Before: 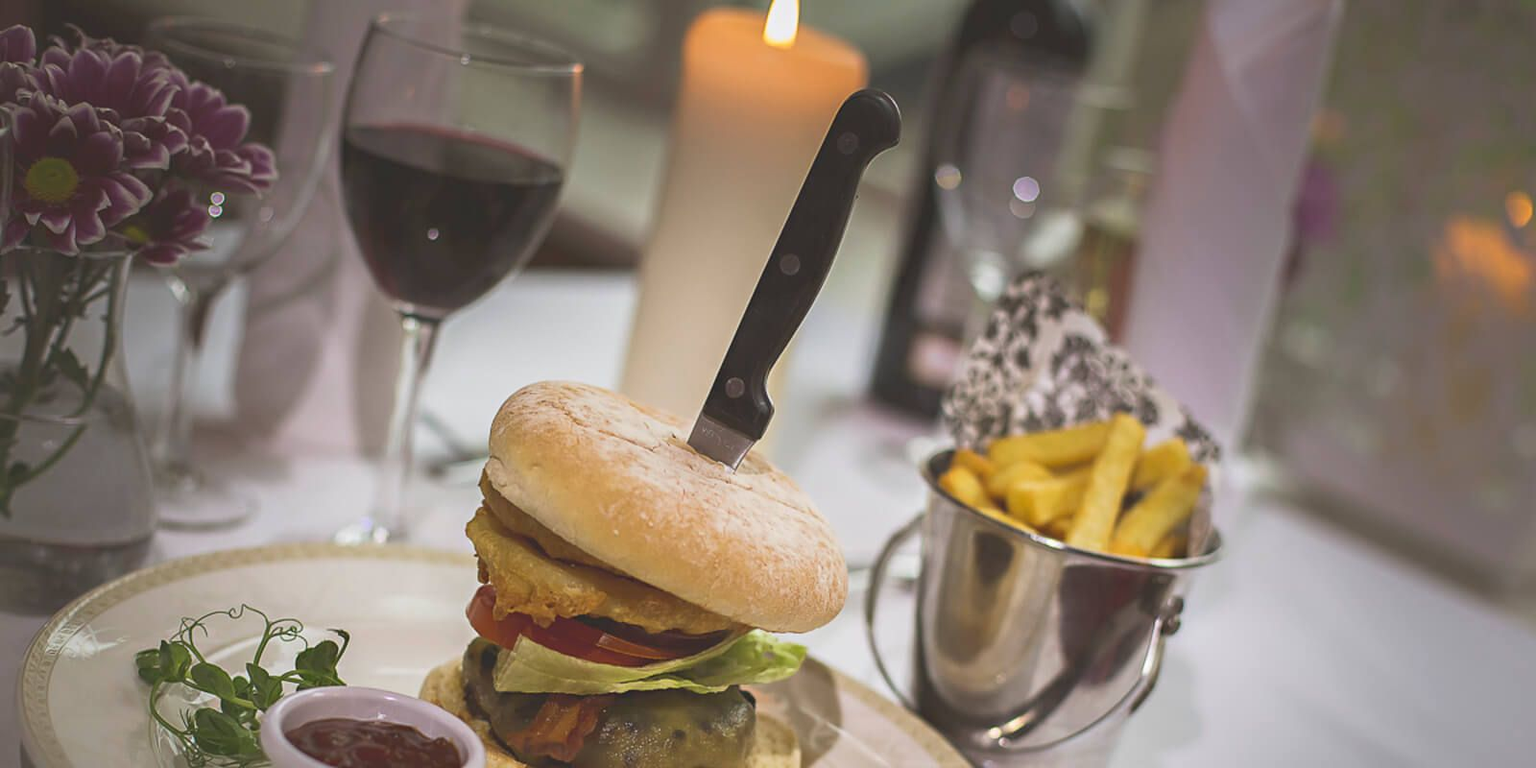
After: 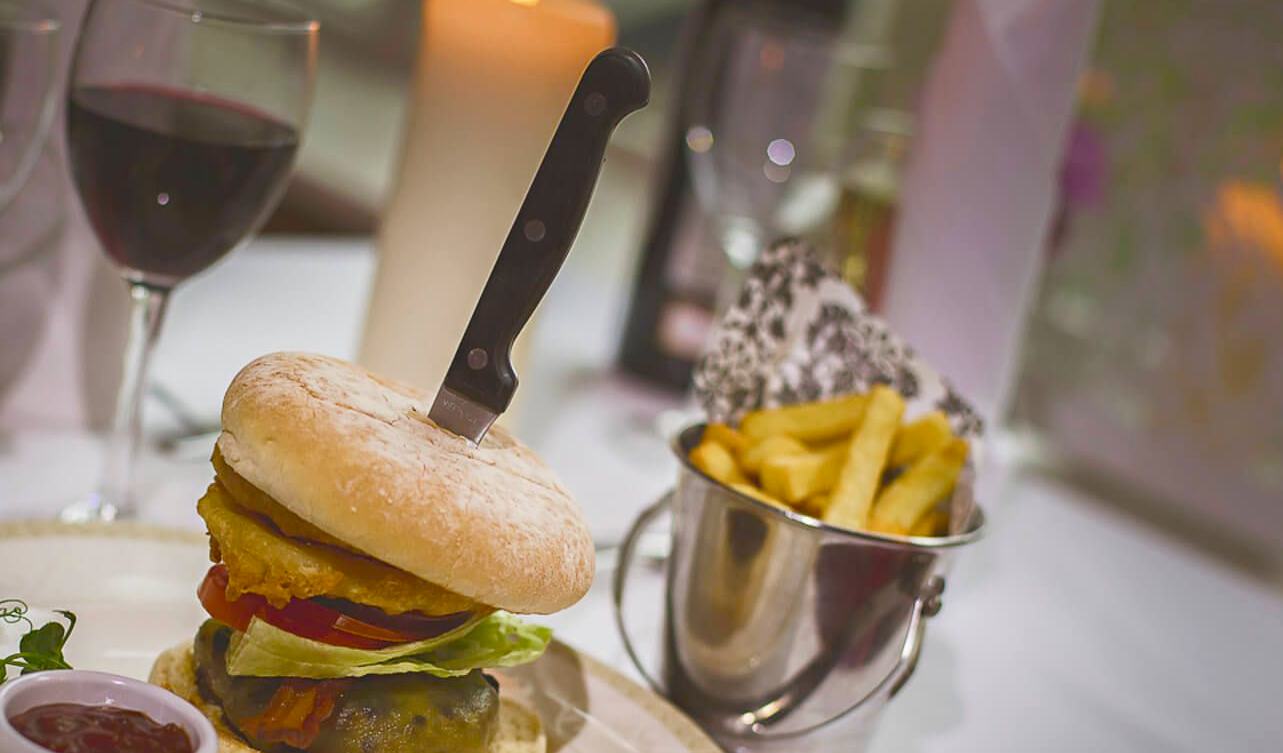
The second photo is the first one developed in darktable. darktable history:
color balance rgb: shadows lift › luminance -10.05%, linear chroma grading › shadows -2.108%, linear chroma grading › highlights -14.184%, linear chroma grading › global chroma -9.555%, linear chroma grading › mid-tones -9.931%, perceptual saturation grading › global saturation 56.017%, perceptual saturation grading › highlights -50.41%, perceptual saturation grading › mid-tones 40.488%, perceptual saturation grading › shadows 30.368%, global vibrance 20%
crop and rotate: left 18.007%, top 5.776%, right 1.757%
